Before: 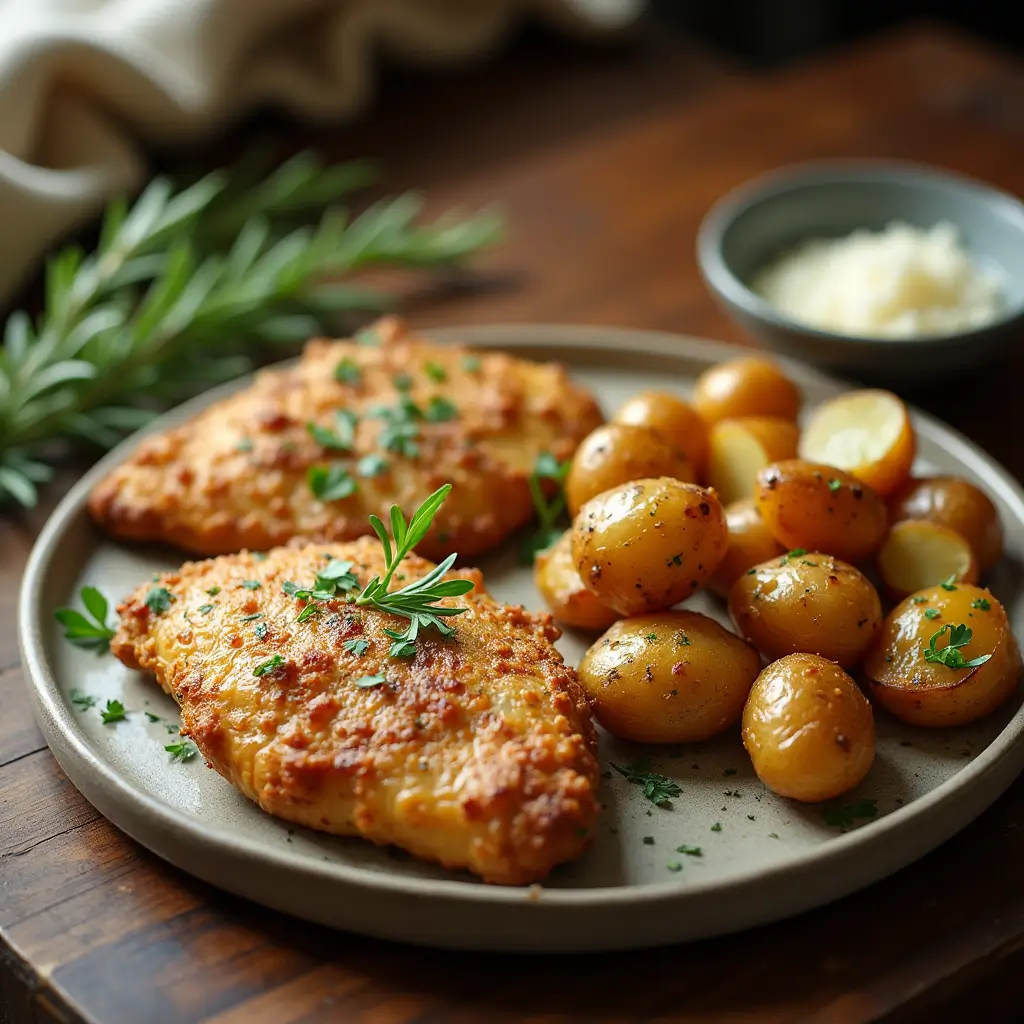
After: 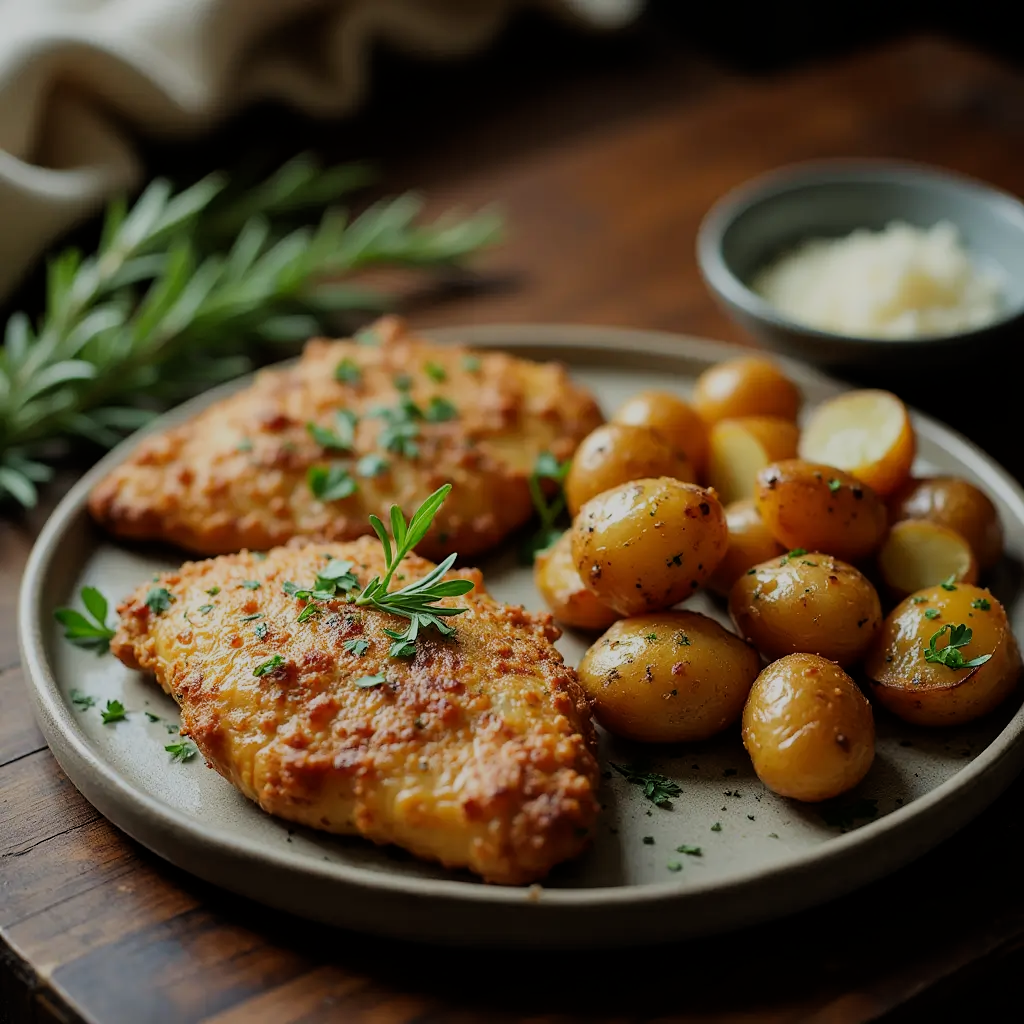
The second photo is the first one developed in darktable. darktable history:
filmic rgb: black relative exposure -7.65 EV, white relative exposure 4.56 EV, hardness 3.61, contrast 1.05
exposure: exposure -0.293 EV, compensate highlight preservation false
